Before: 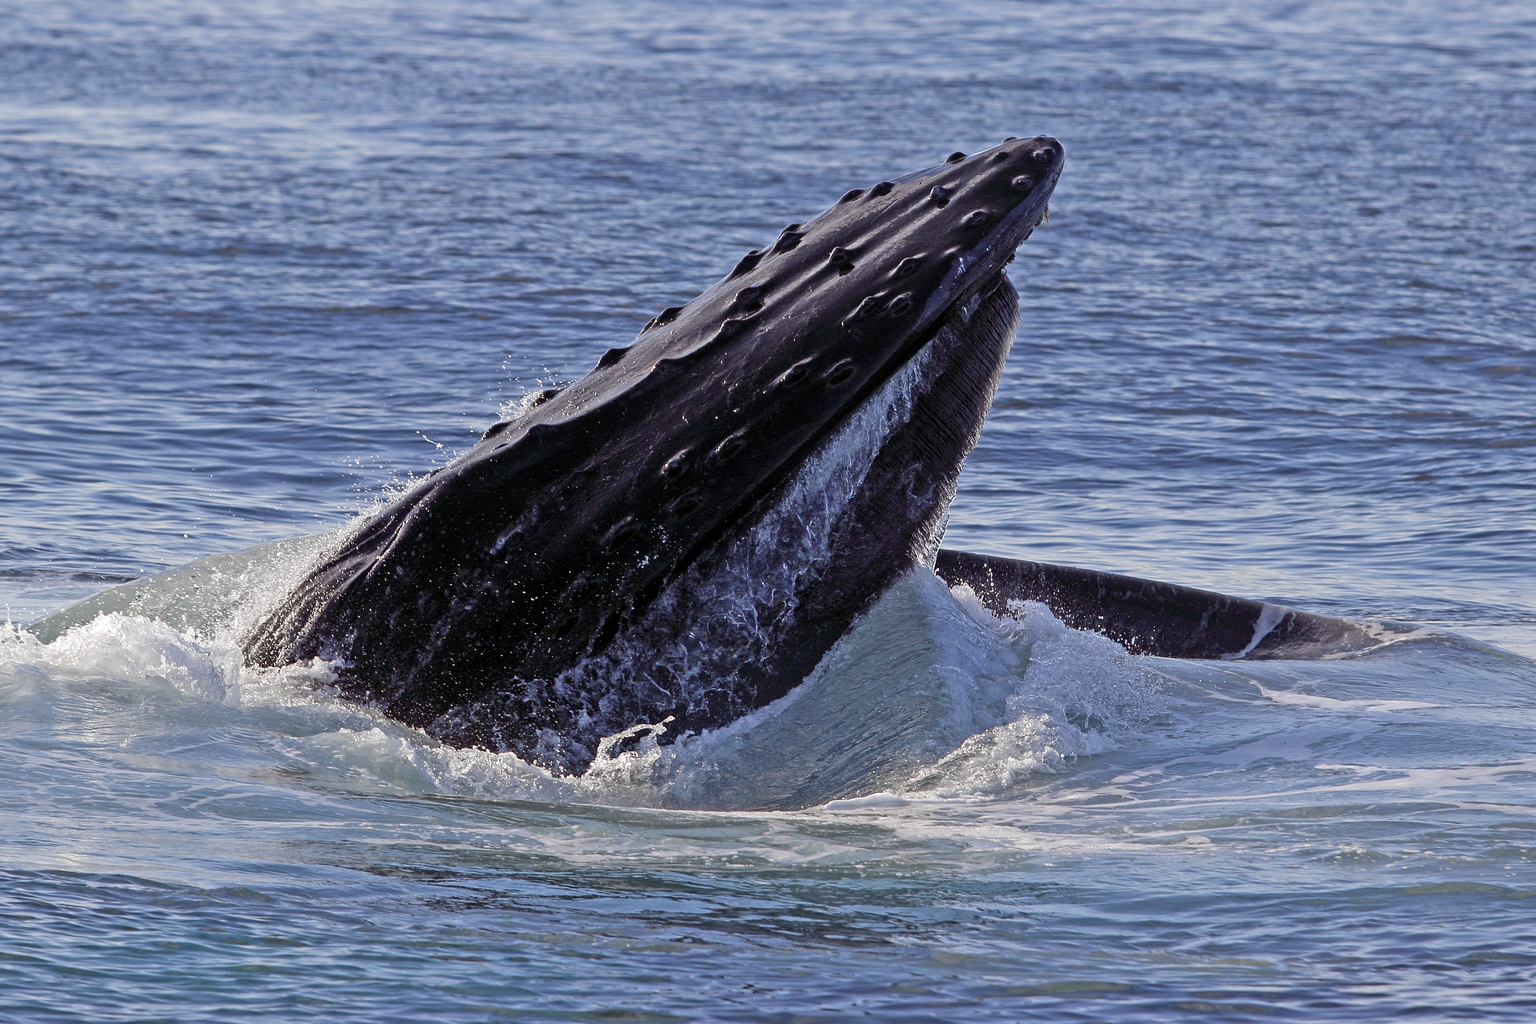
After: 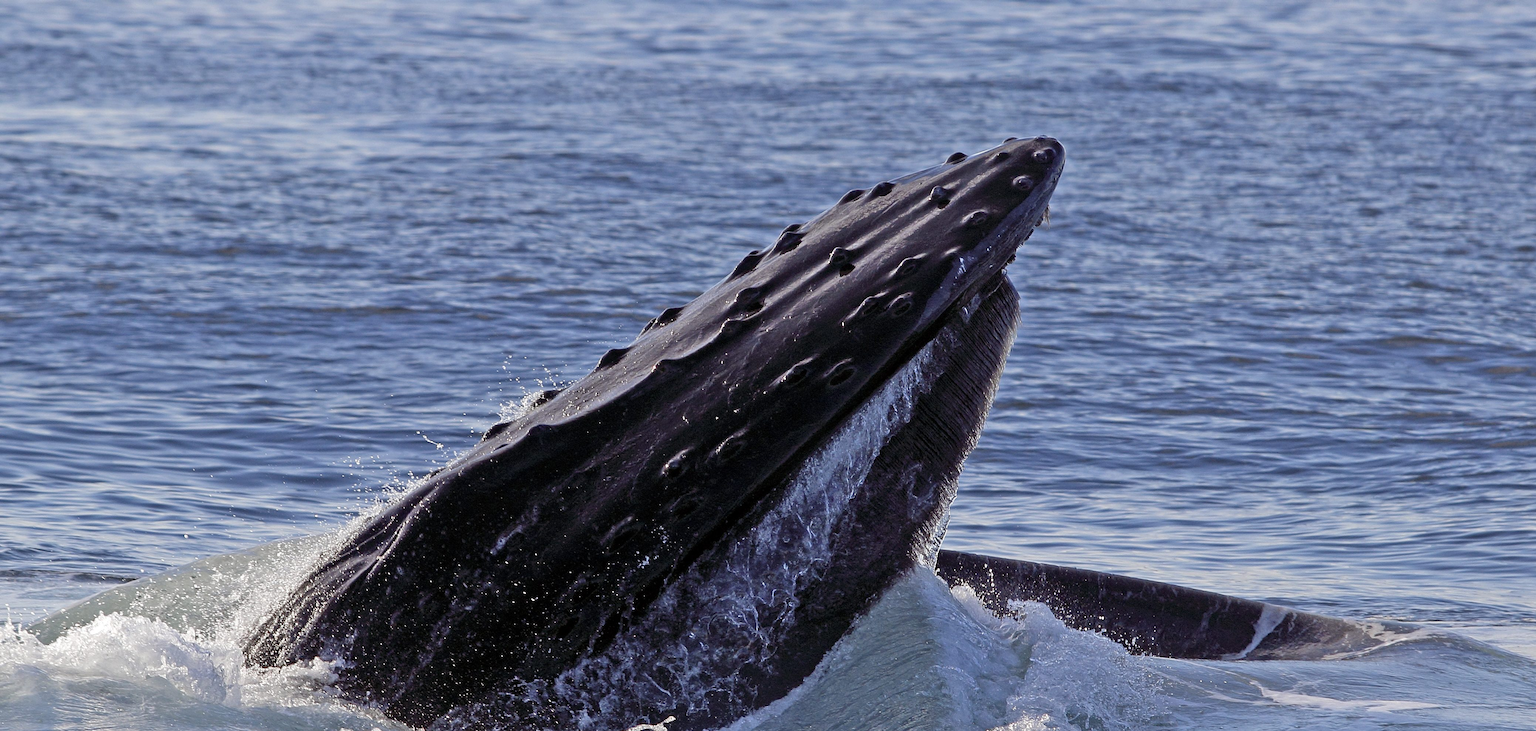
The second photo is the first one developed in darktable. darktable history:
crop: right 0%, bottom 28.575%
